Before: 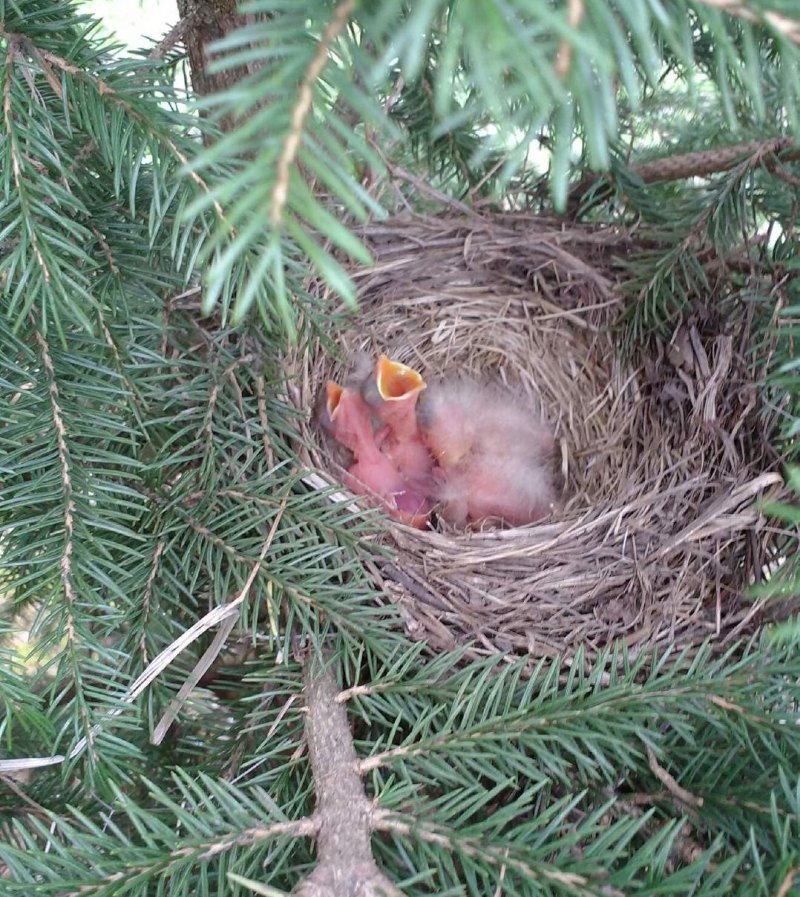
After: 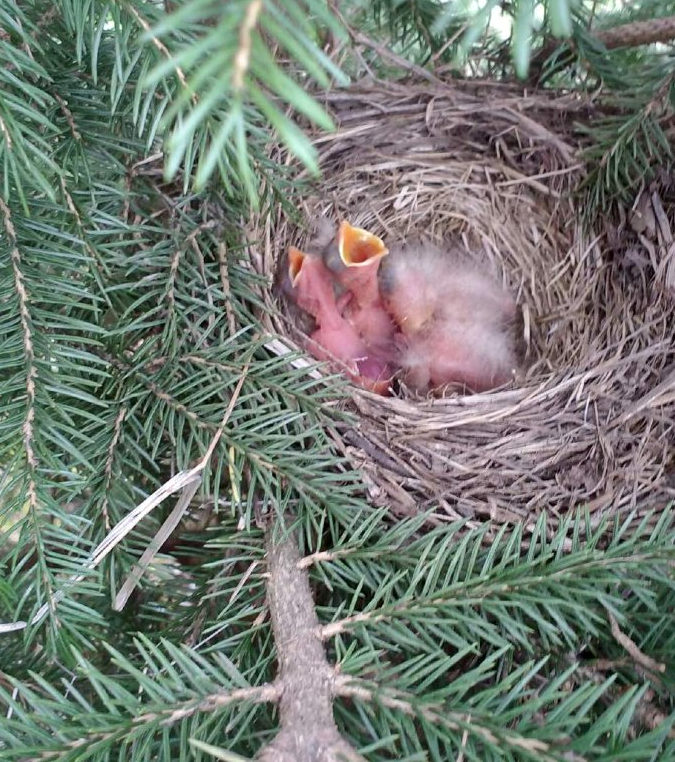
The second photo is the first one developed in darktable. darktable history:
shadows and highlights: shadows 30.12, highlights color adjustment 0.402%
crop and rotate: left 4.827%, top 14.969%, right 10.704%
local contrast: mode bilateral grid, contrast 20, coarseness 51, detail 150%, midtone range 0.2
